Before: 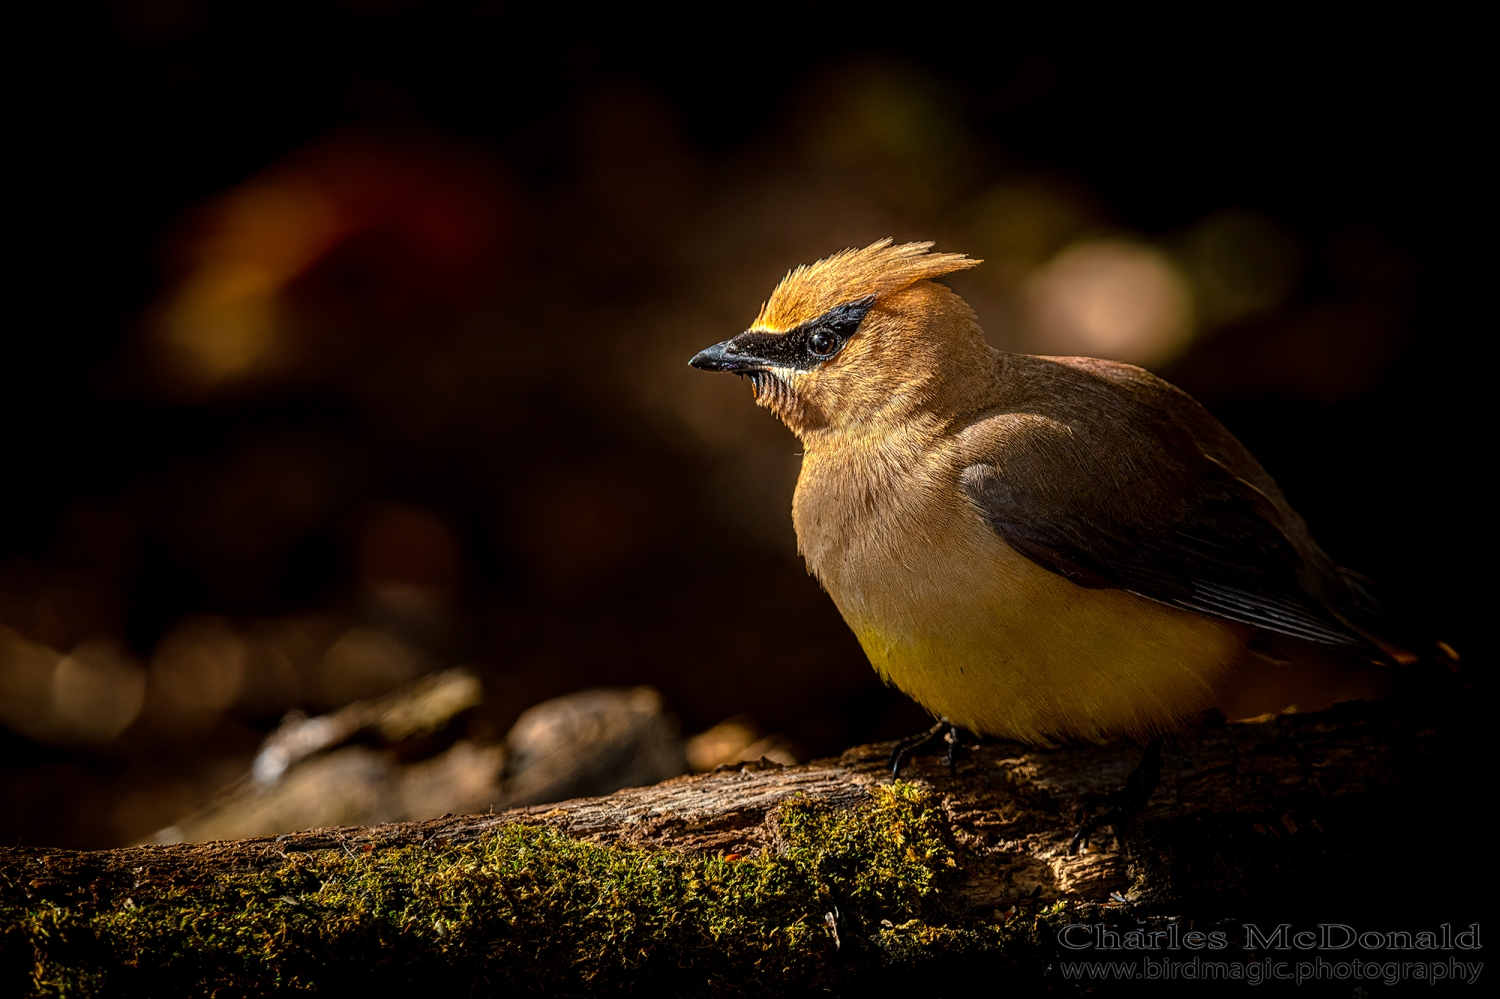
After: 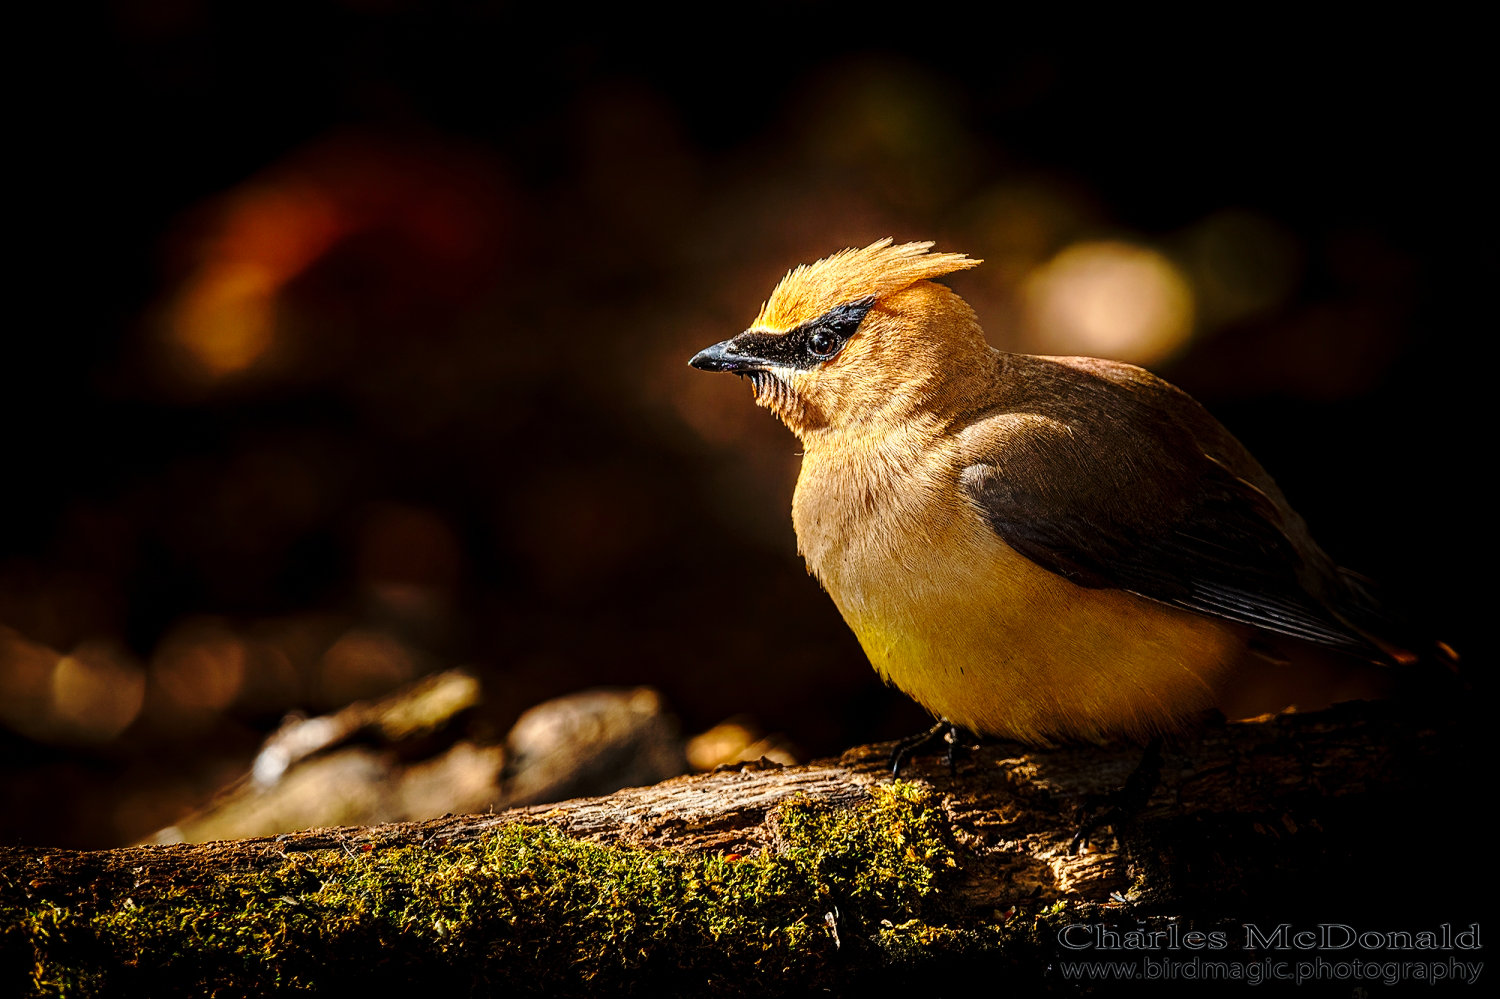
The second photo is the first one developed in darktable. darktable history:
base curve: curves: ch0 [(0, 0) (0.028, 0.03) (0.121, 0.232) (0.46, 0.748) (0.859, 0.968) (1, 1)], exposure shift 0.01, preserve colors none
tone equalizer: edges refinement/feathering 500, mask exposure compensation -1.57 EV, preserve details no
